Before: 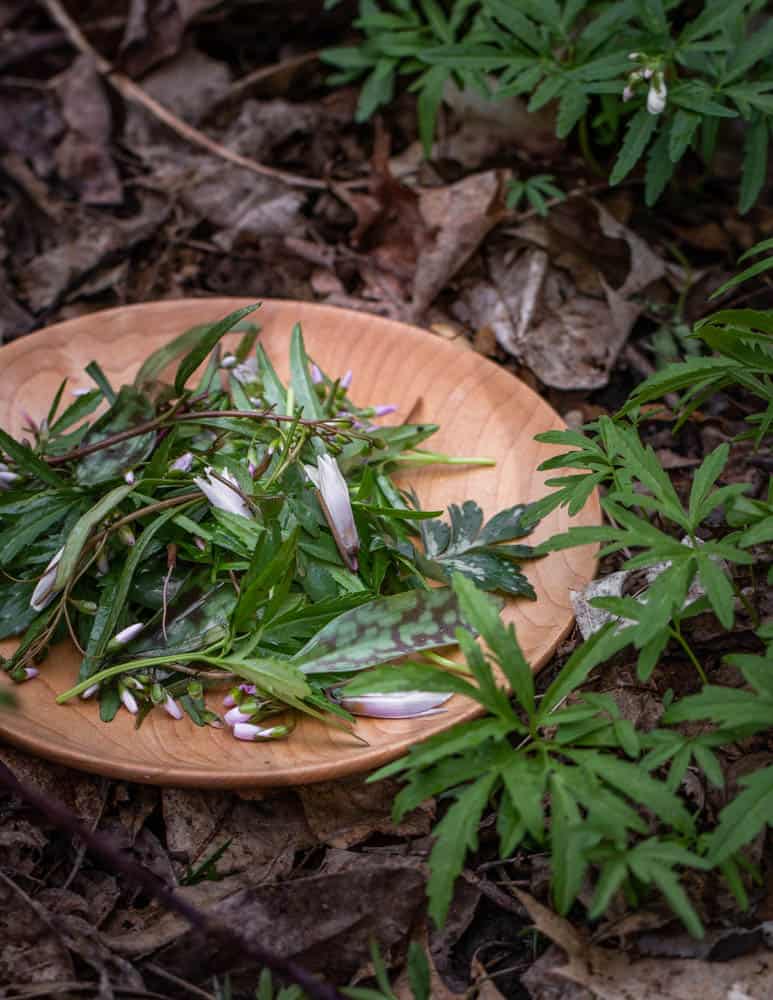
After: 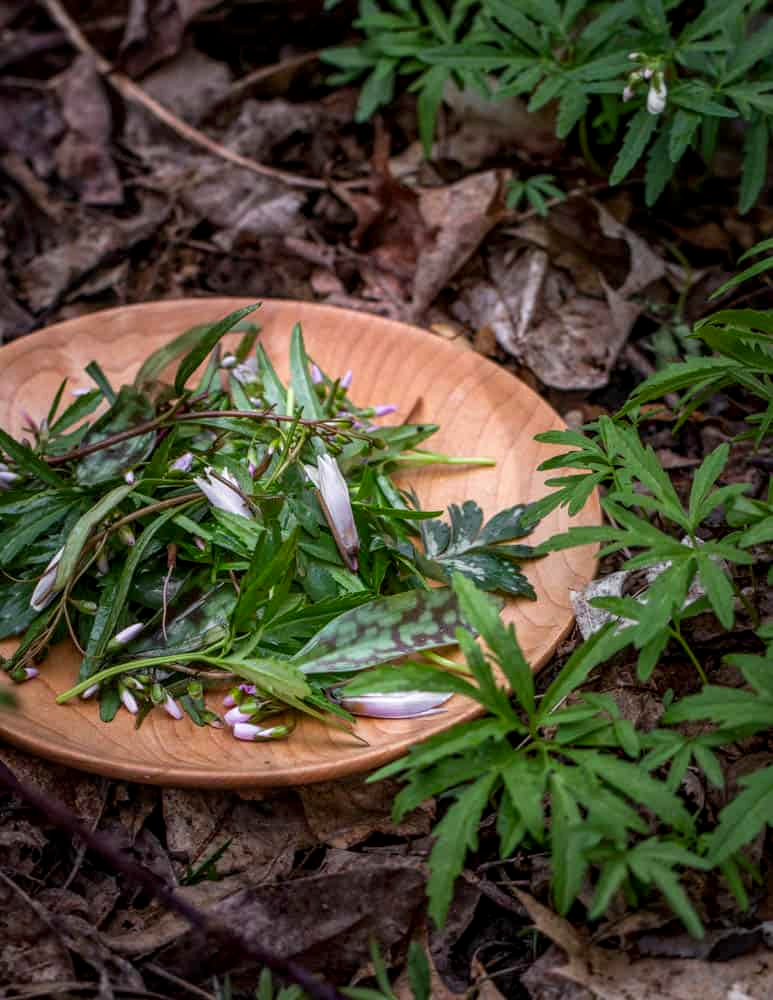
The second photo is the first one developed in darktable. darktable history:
contrast brightness saturation: contrast 0.04, saturation 0.153
local contrast: on, module defaults
